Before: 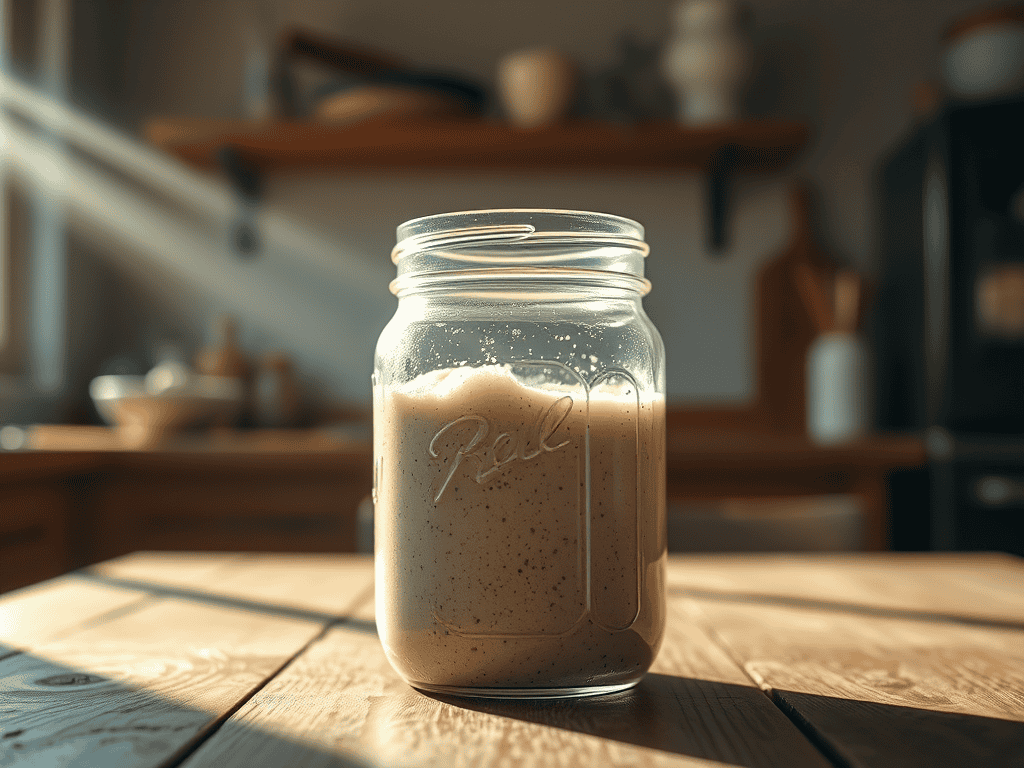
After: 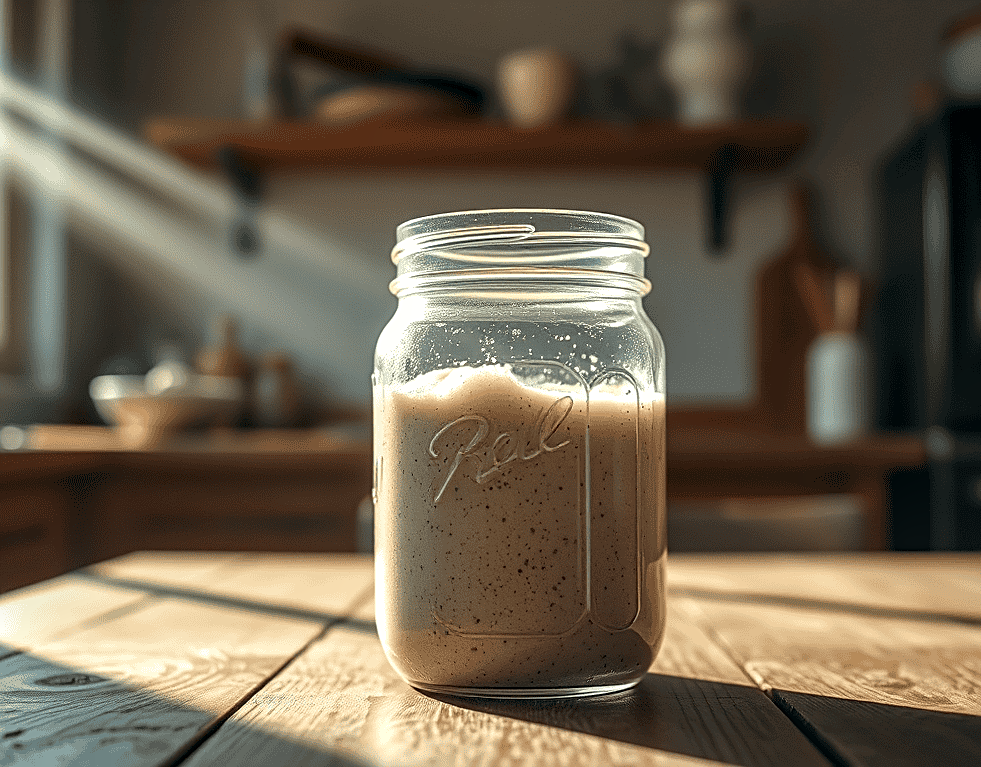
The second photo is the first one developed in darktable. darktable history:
crop: right 4.126%, bottom 0.031%
sharpen: on, module defaults
local contrast: detail 130%
